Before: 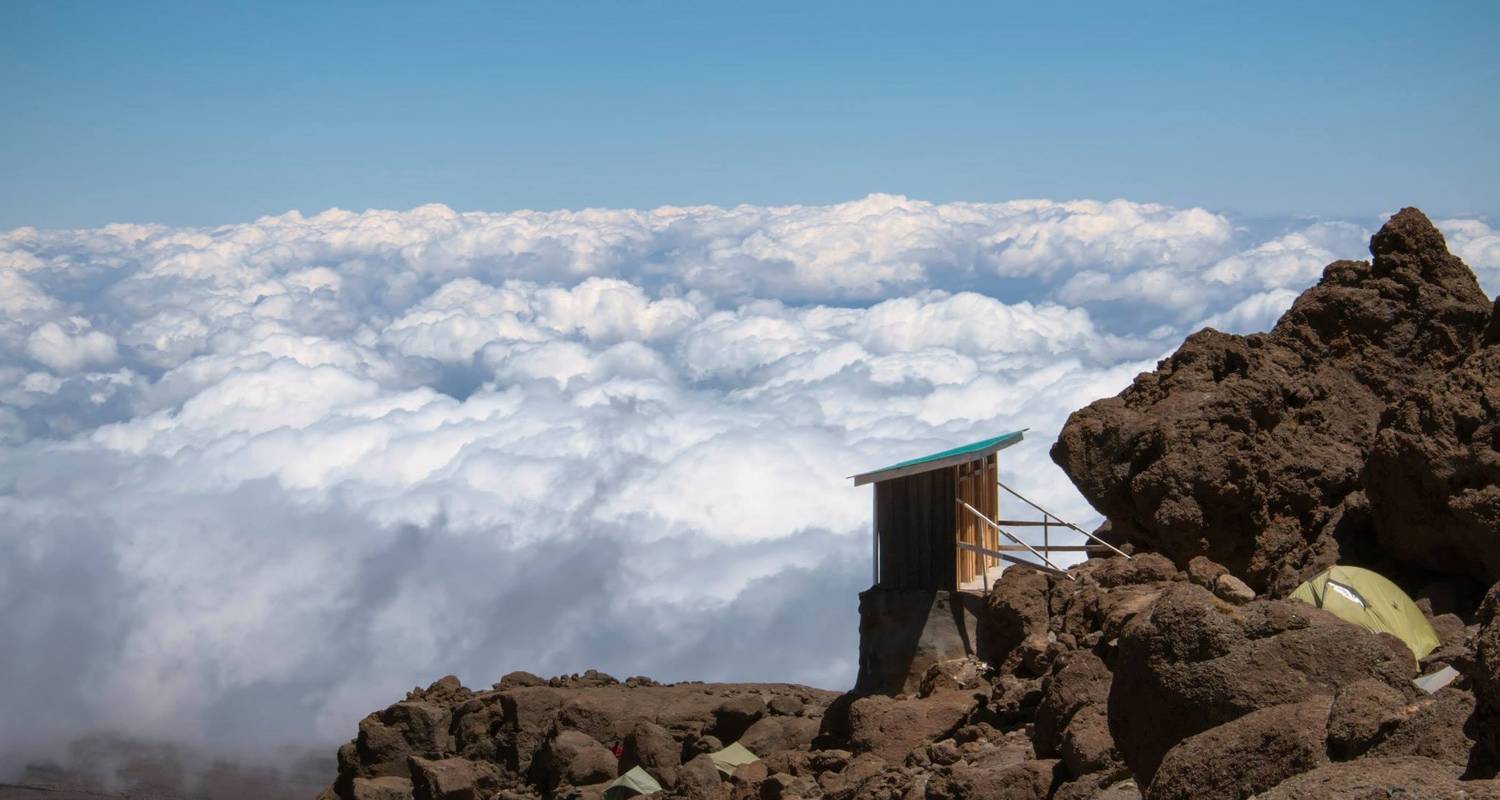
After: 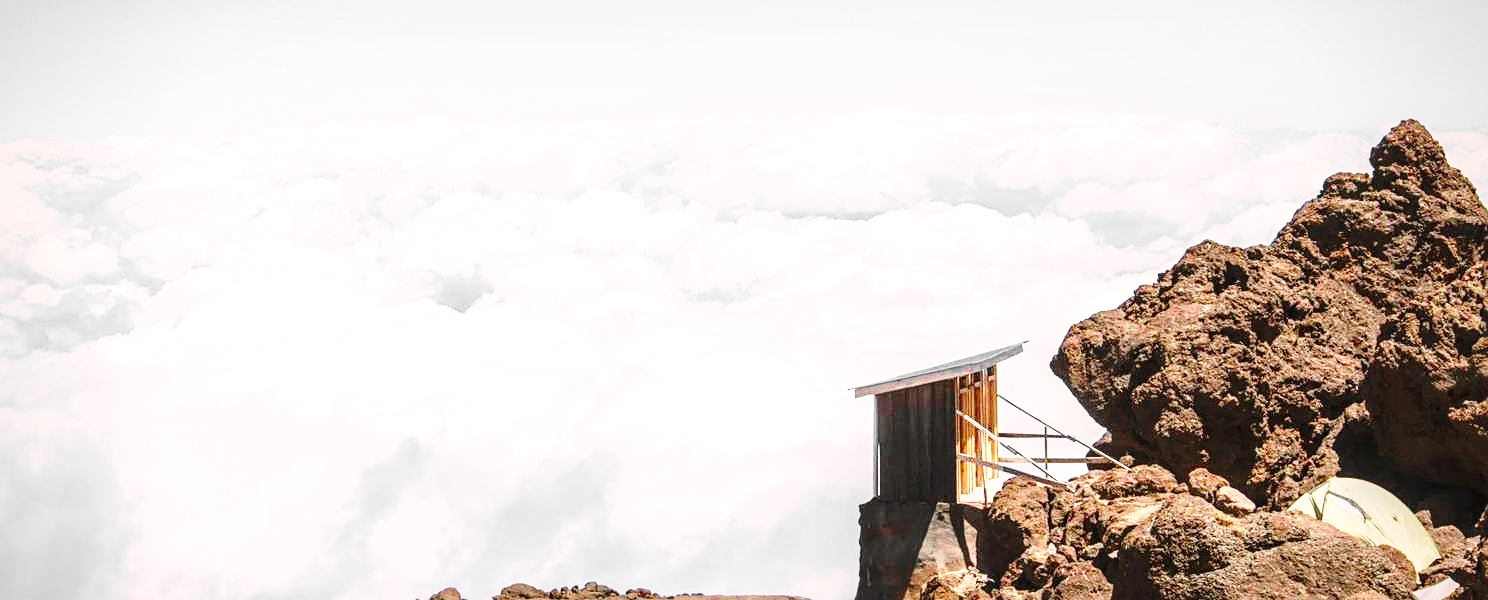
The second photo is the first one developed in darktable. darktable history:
color correction: highlights a* 3.45, highlights b* 2, saturation 1.17
exposure: black level correction 0, exposure 1.098 EV, compensate exposure bias true, compensate highlight preservation false
crop: top 11.027%, bottom 13.871%
sharpen: on, module defaults
vignetting: brightness -0.224, saturation 0.15, unbound false
color zones: curves: ch0 [(0, 0.447) (0.184, 0.543) (0.323, 0.476) (0.429, 0.445) (0.571, 0.443) (0.714, 0.451) (0.857, 0.452) (1, 0.447)]; ch1 [(0, 0.464) (0.176, 0.46) (0.287, 0.177) (0.429, 0.002) (0.571, 0) (0.714, 0) (0.857, 0) (1, 0.464)]
local contrast: on, module defaults
base curve: curves: ch0 [(0, 0) (0.028, 0.03) (0.105, 0.232) (0.387, 0.748) (0.754, 0.968) (1, 1)], preserve colors none
